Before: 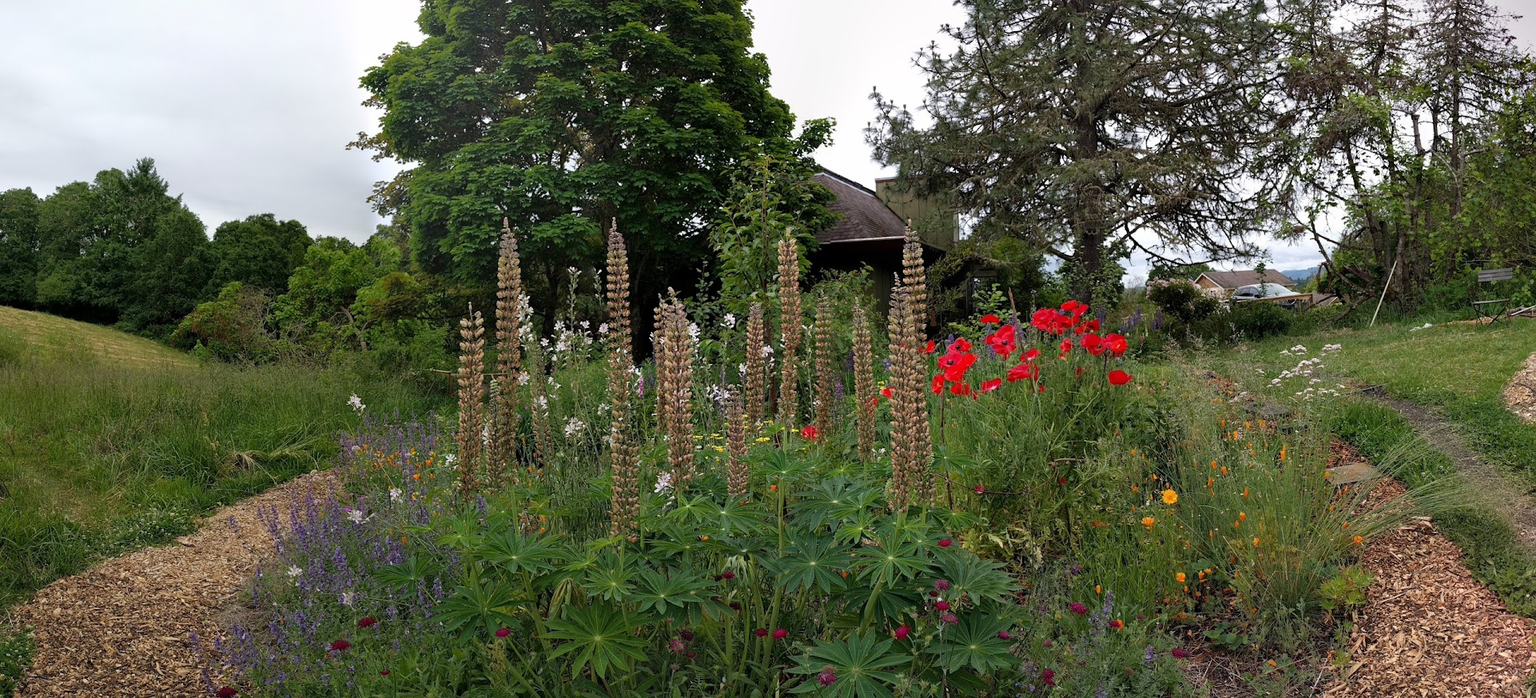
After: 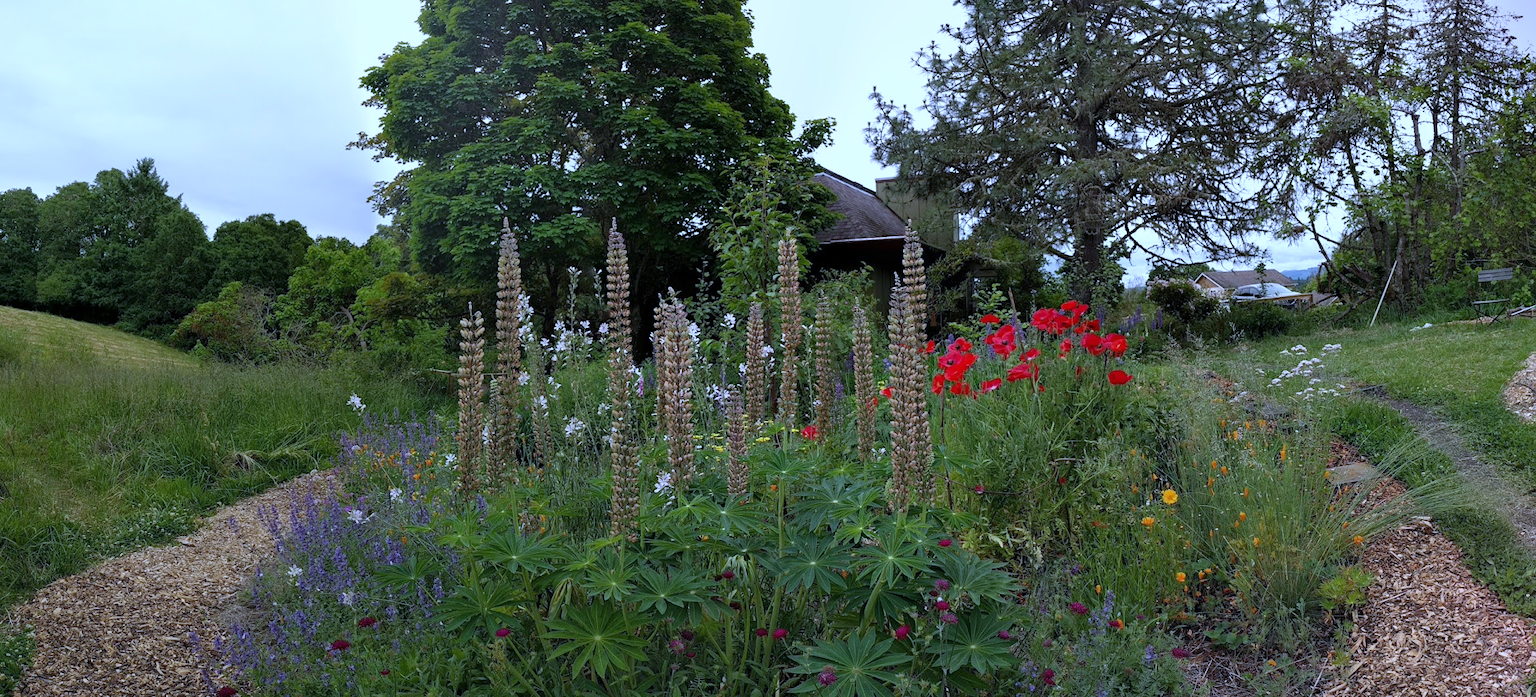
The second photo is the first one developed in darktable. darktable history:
tone equalizer: on, module defaults
white balance: red 0.871, blue 1.249
exposure: compensate highlight preservation false
